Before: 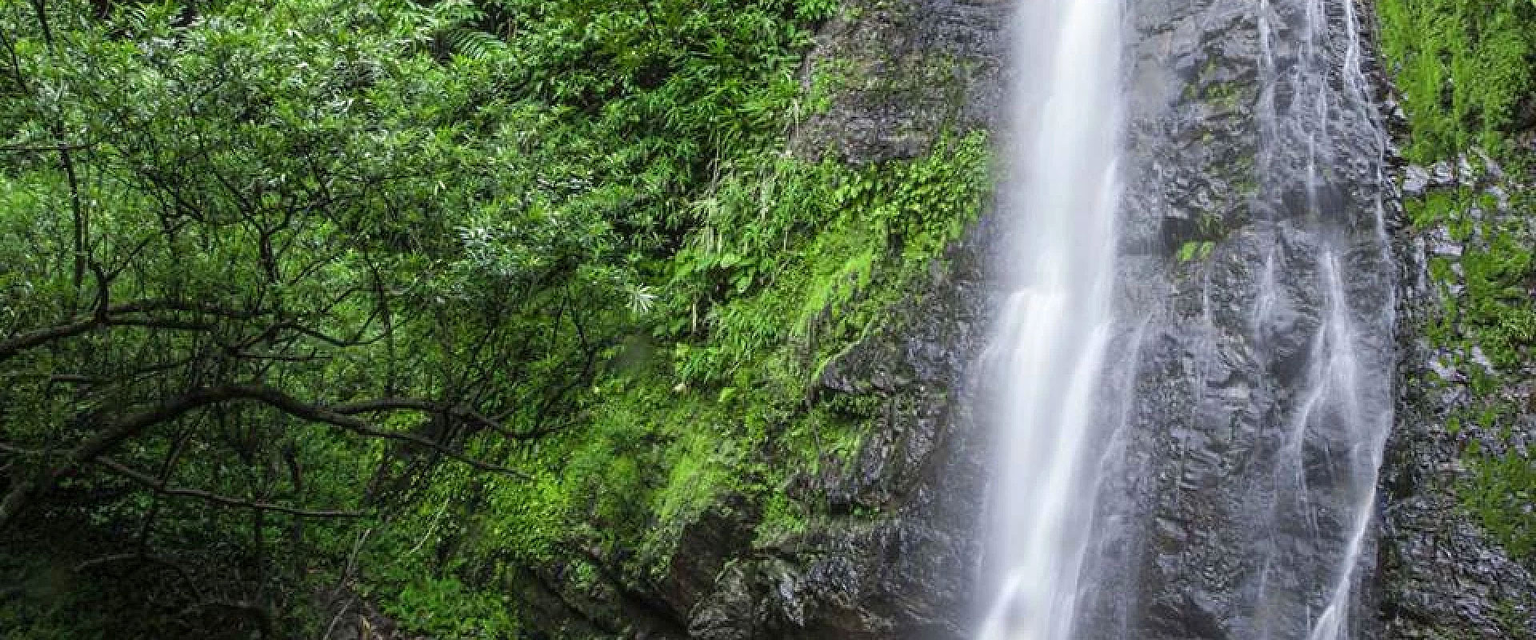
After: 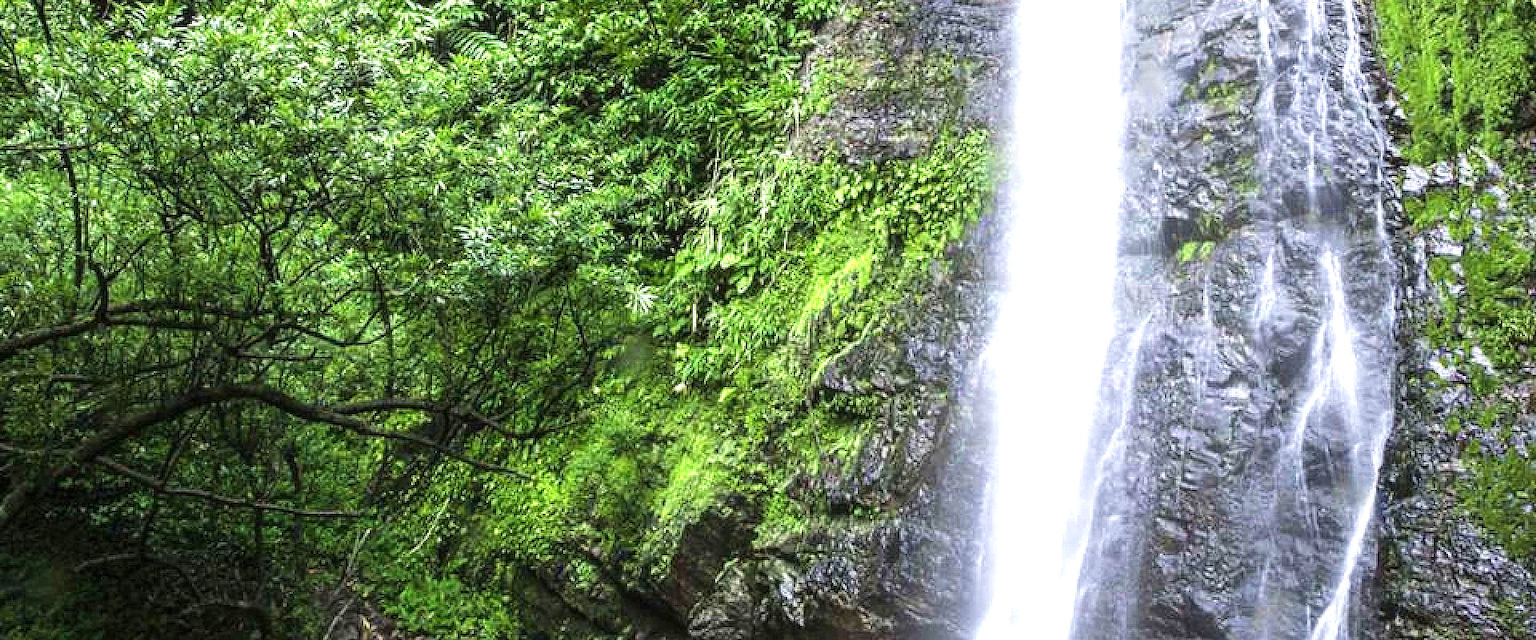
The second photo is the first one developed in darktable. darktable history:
exposure: black level correction 0, exposure 0.7 EV, compensate exposure bias true, compensate highlight preservation false
velvia: on, module defaults
tone equalizer: -8 EV -0.417 EV, -7 EV -0.389 EV, -6 EV -0.333 EV, -5 EV -0.222 EV, -3 EV 0.222 EV, -2 EV 0.333 EV, -1 EV 0.389 EV, +0 EV 0.417 EV, edges refinement/feathering 500, mask exposure compensation -1.57 EV, preserve details no
